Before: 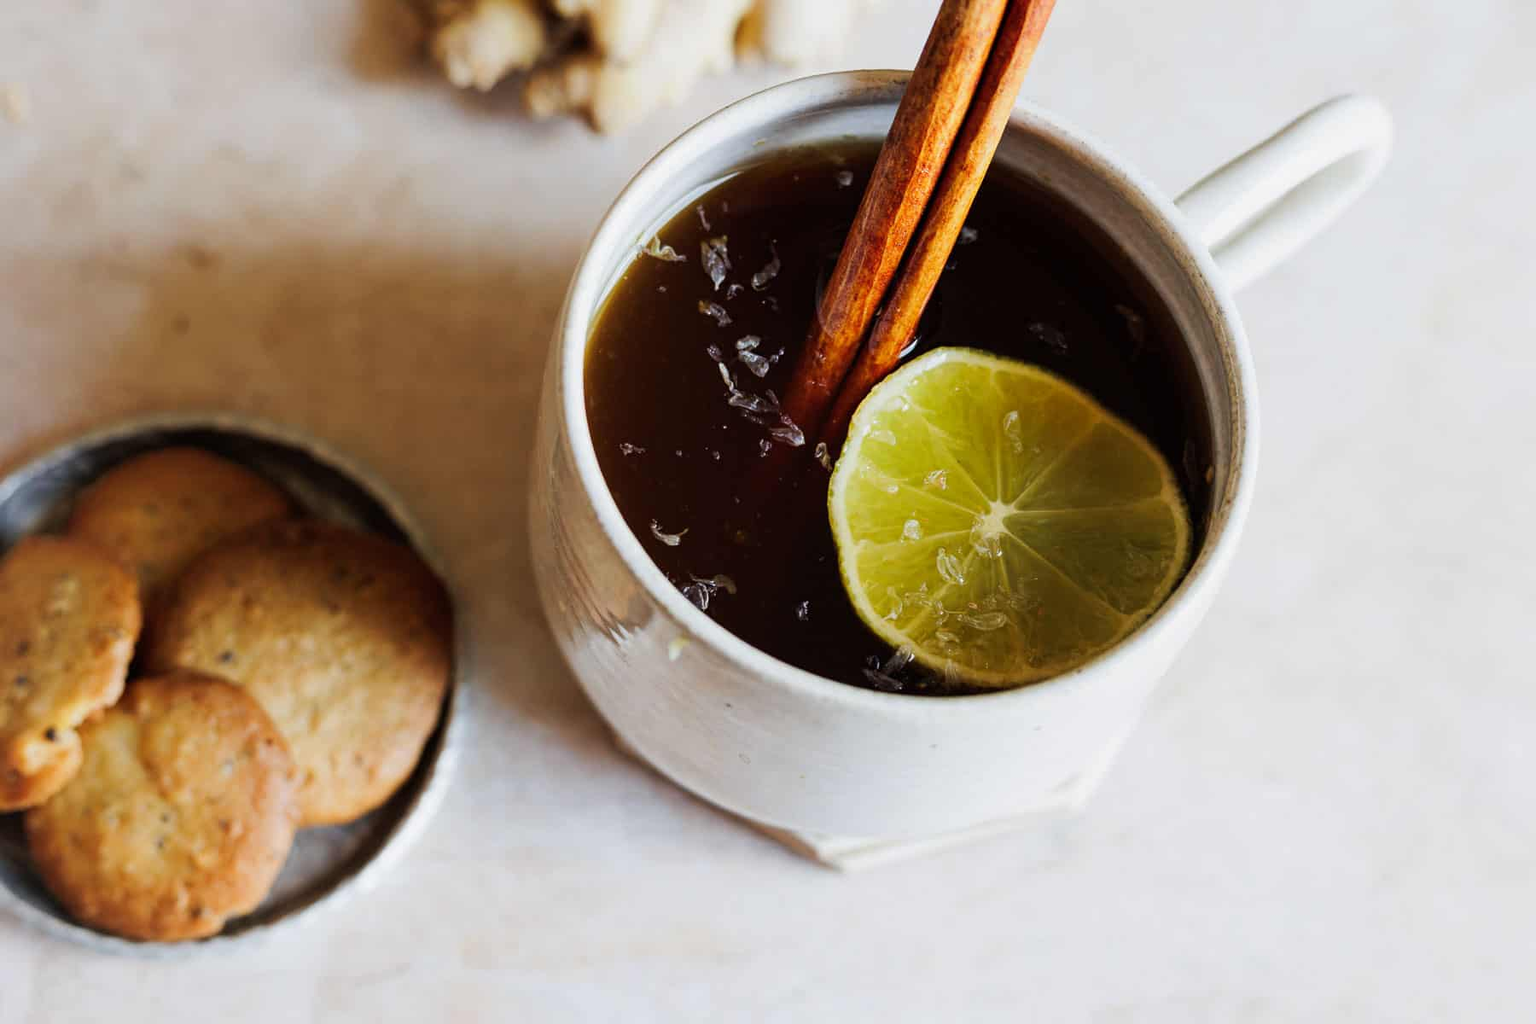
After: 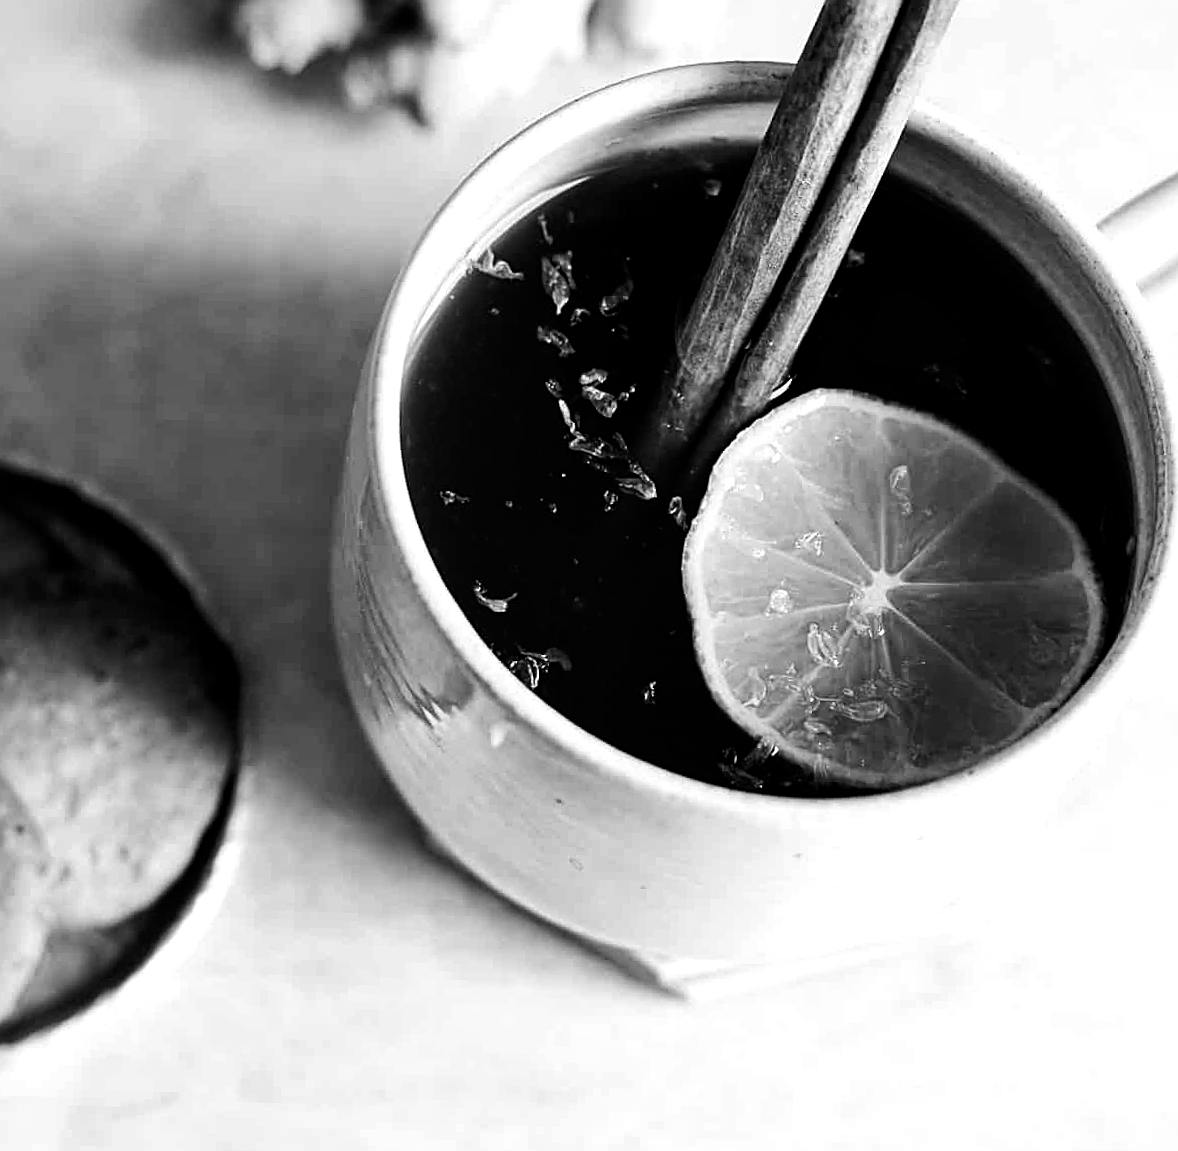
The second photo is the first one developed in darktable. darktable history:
sharpen: on, module defaults
crop and rotate: left 15.446%, right 17.836%
tone equalizer: -8 EV -0.75 EV, -7 EV -0.7 EV, -6 EV -0.6 EV, -5 EV -0.4 EV, -3 EV 0.4 EV, -2 EV 0.6 EV, -1 EV 0.7 EV, +0 EV 0.75 EV, edges refinement/feathering 500, mask exposure compensation -1.57 EV, preserve details no
tone curve: curves: ch0 [(0, 0) (0.059, 0.027) (0.162, 0.125) (0.304, 0.279) (0.547, 0.532) (0.828, 0.815) (1, 0.983)]; ch1 [(0, 0) (0.23, 0.166) (0.34, 0.298) (0.371, 0.334) (0.435, 0.408) (0.477, 0.469) (0.499, 0.498) (0.529, 0.544) (0.559, 0.587) (0.743, 0.798) (1, 1)]; ch2 [(0, 0) (0.431, 0.414) (0.498, 0.503) (0.524, 0.531) (0.568, 0.567) (0.6, 0.597) (0.643, 0.631) (0.74, 0.721) (1, 1)], color space Lab, independent channels, preserve colors none
color correction: highlights a* 5.81, highlights b* 4.84
local contrast: mode bilateral grid, contrast 20, coarseness 50, detail 120%, midtone range 0.2
monochrome: a -71.75, b 75.82
rotate and perspective: rotation 1.57°, crop left 0.018, crop right 0.982, crop top 0.039, crop bottom 0.961
